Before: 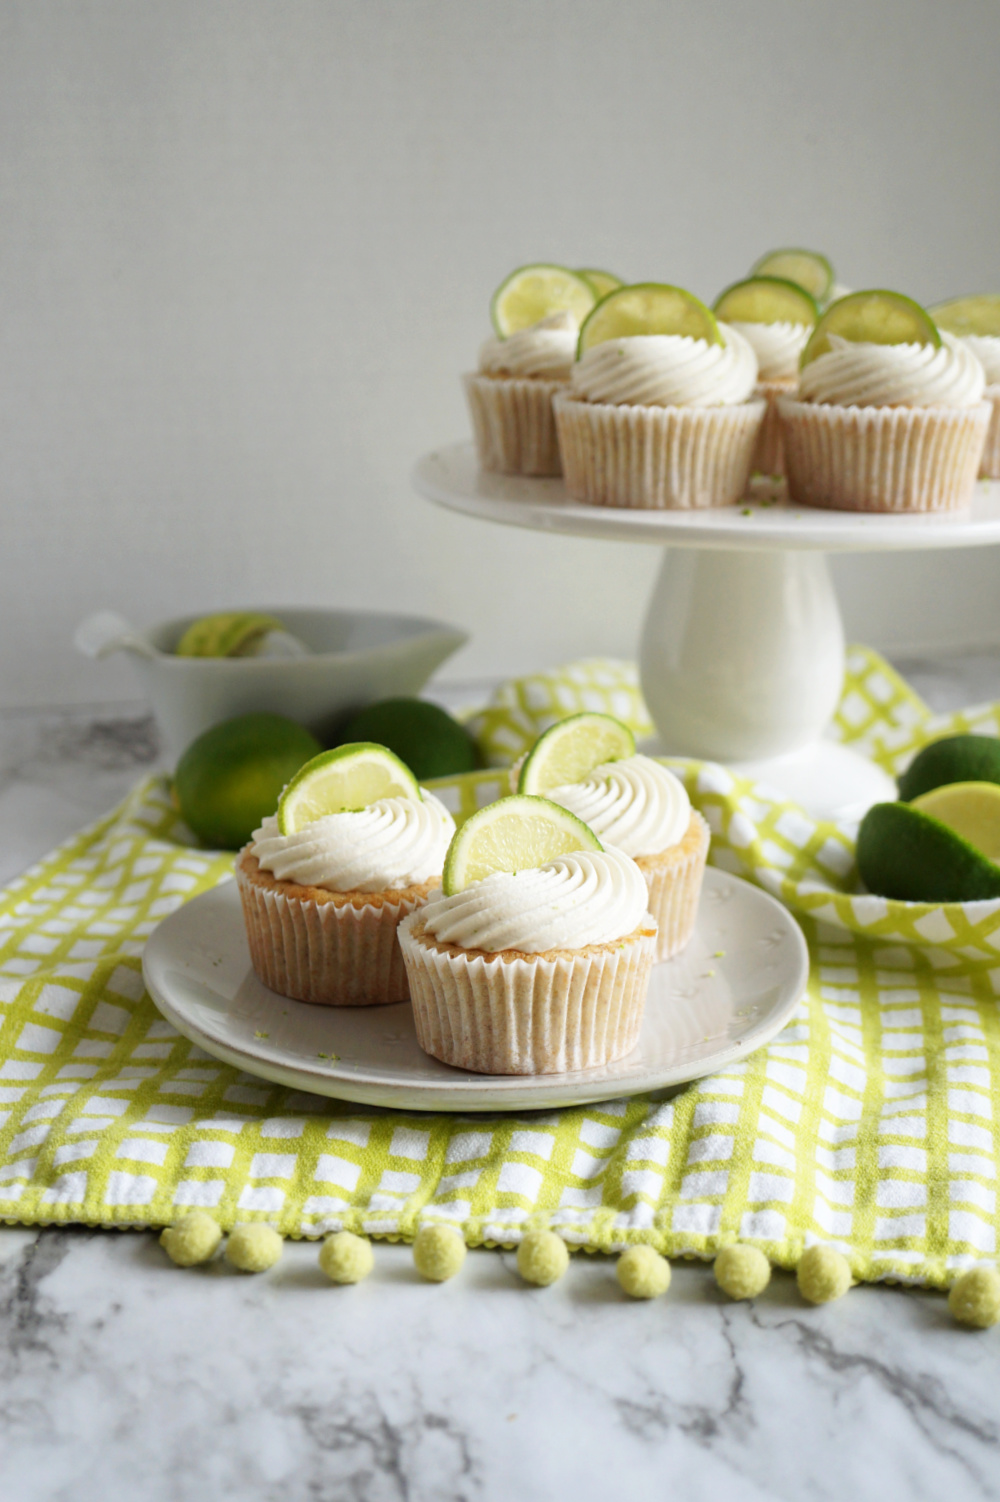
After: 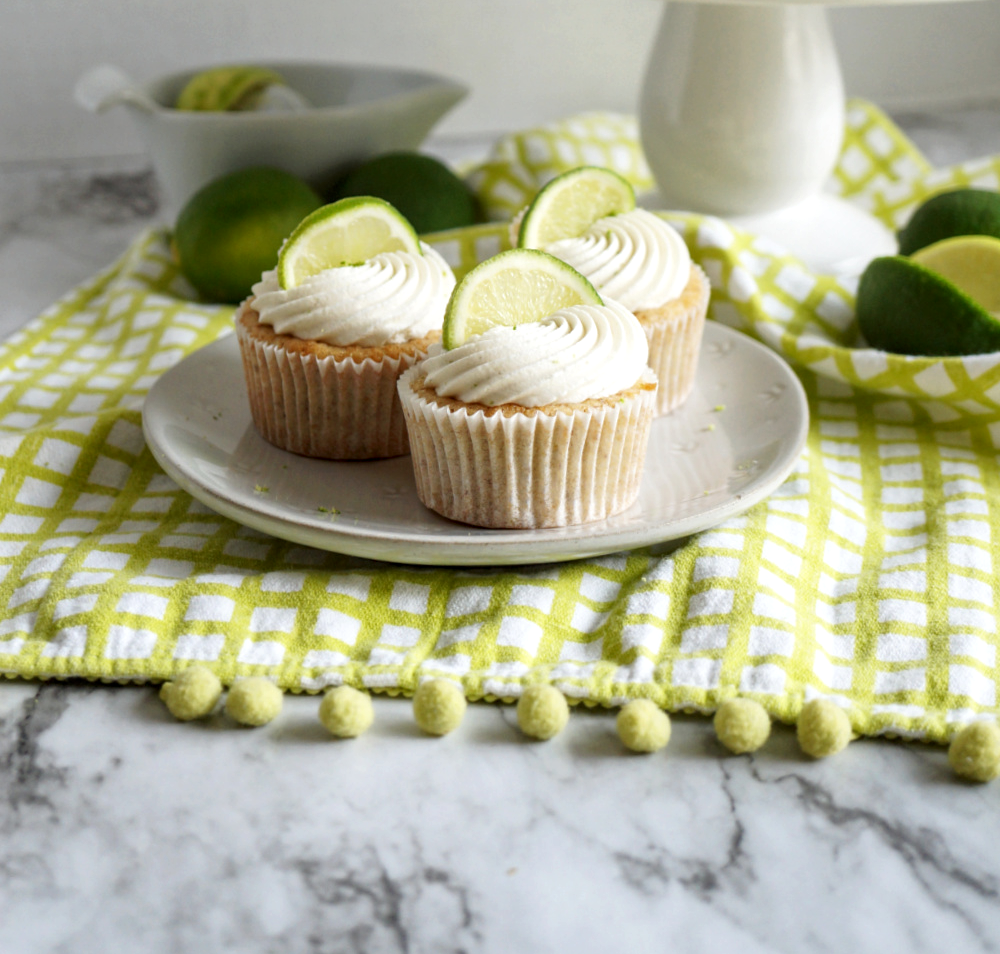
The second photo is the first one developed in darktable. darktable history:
local contrast: detail 130%
crop and rotate: top 36.435%
